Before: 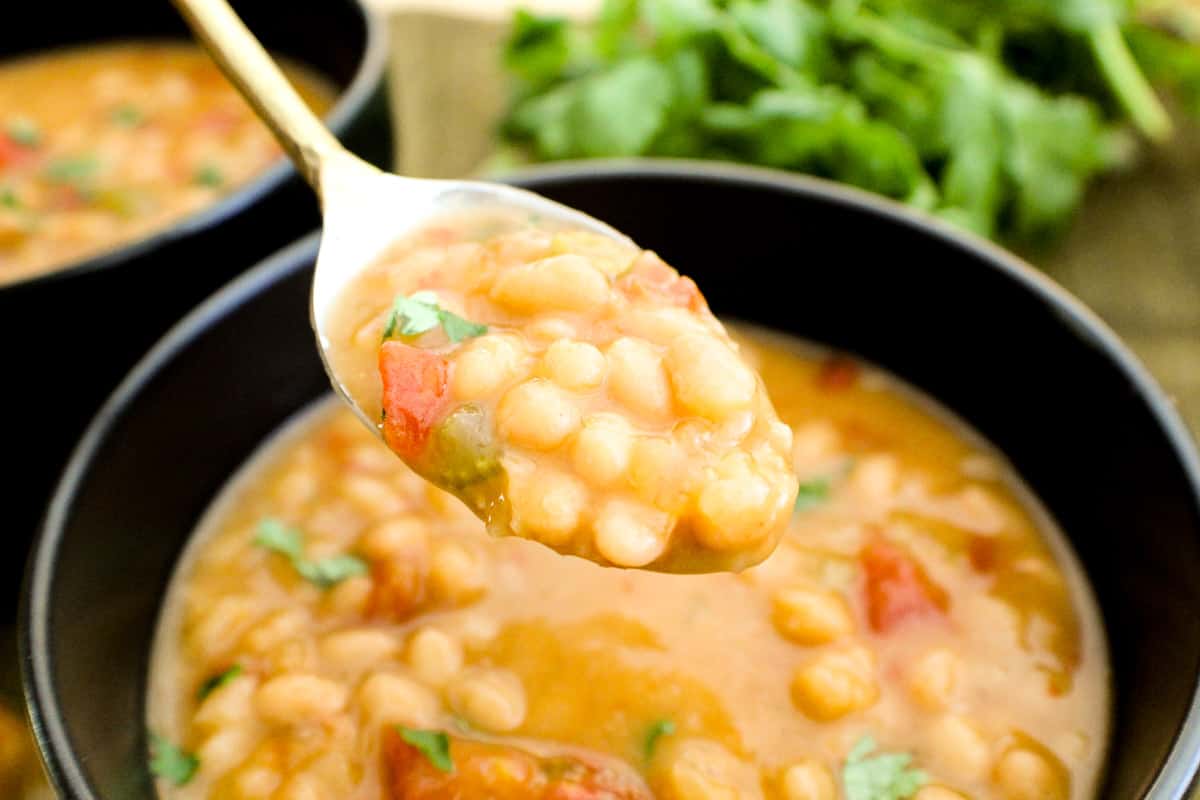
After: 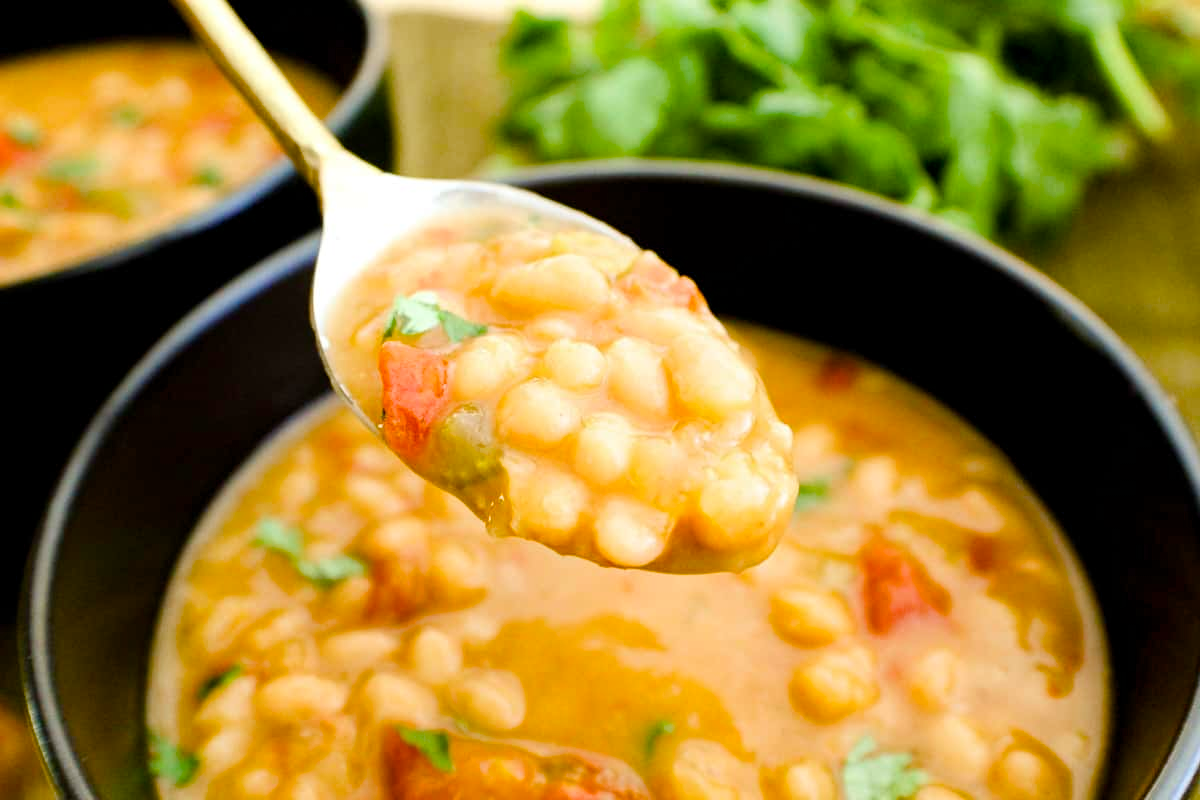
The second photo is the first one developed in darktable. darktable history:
color balance rgb: perceptual saturation grading › global saturation 54.133%, perceptual saturation grading › highlights -50.097%, perceptual saturation grading › mid-tones 39.498%, perceptual saturation grading › shadows 30.184%
